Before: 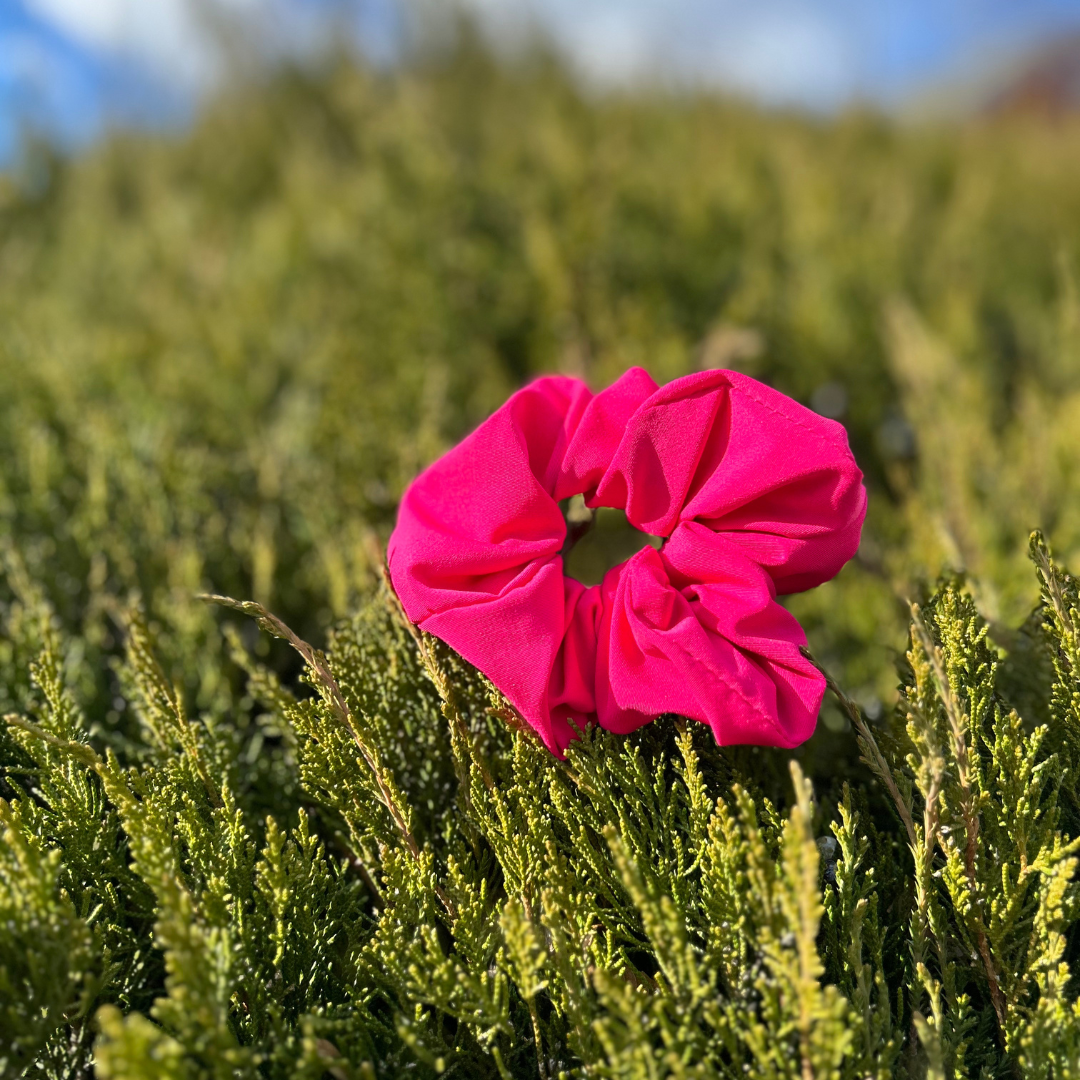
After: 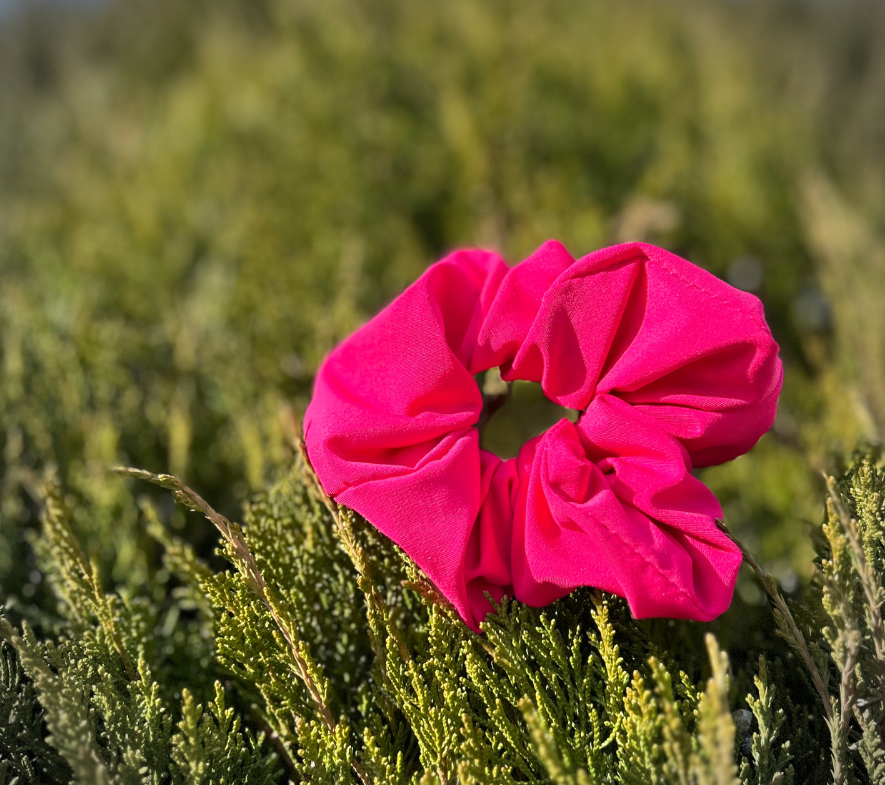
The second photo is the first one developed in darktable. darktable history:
vignetting: dithering 8-bit output, unbound false
crop: left 7.856%, top 11.836%, right 10.12%, bottom 15.387%
